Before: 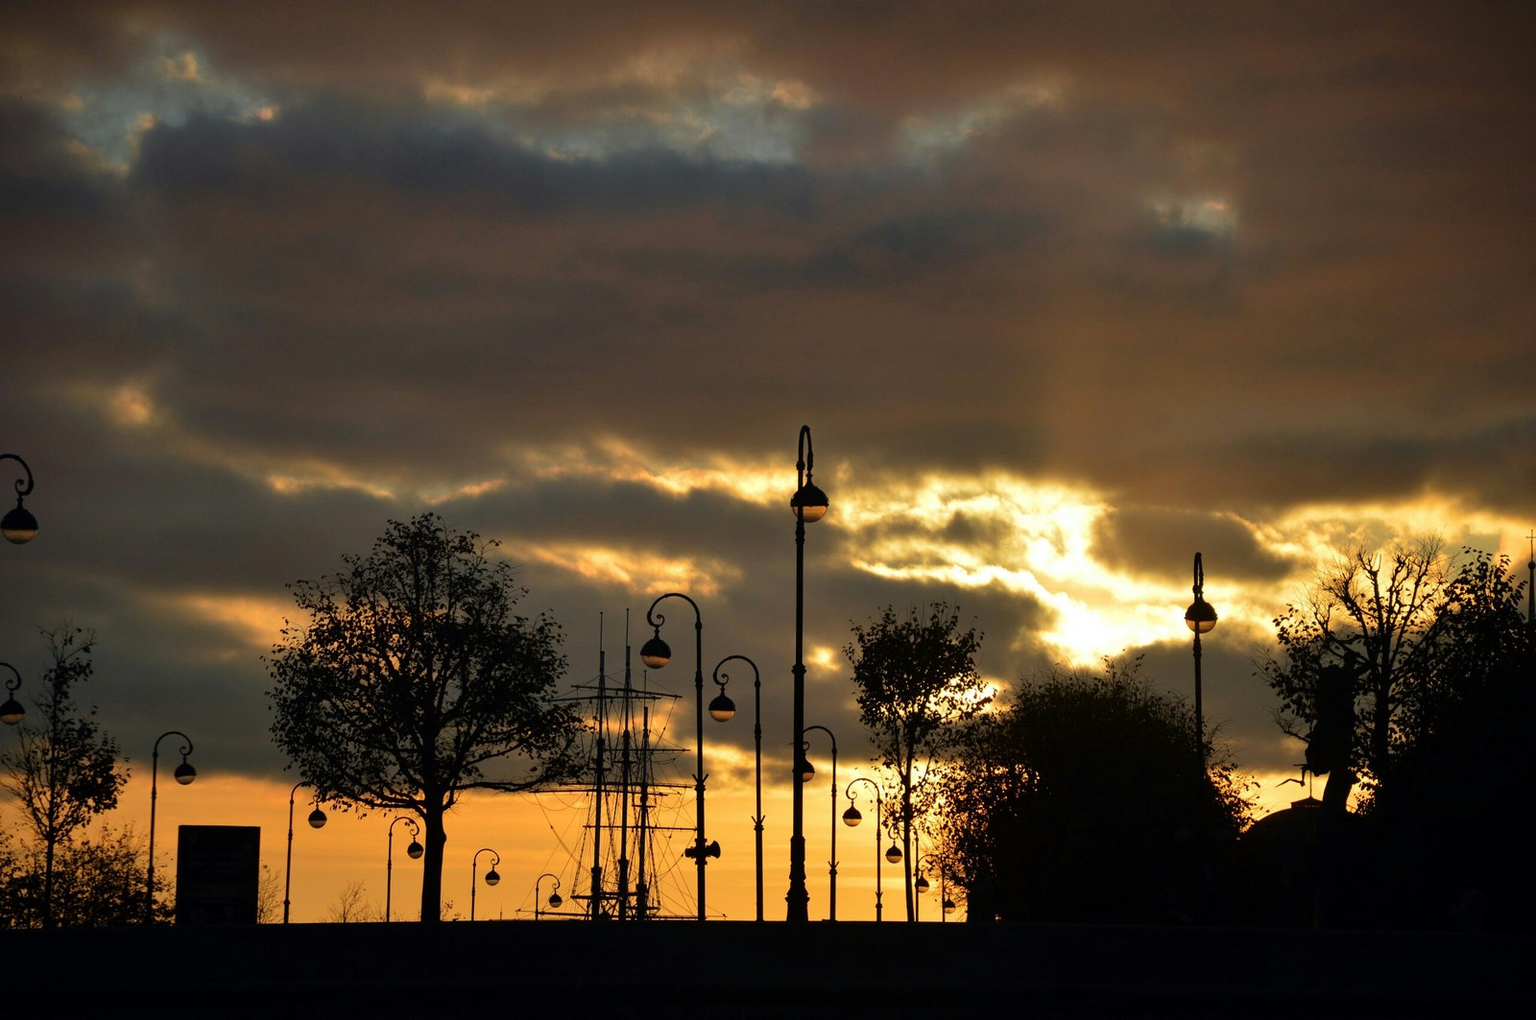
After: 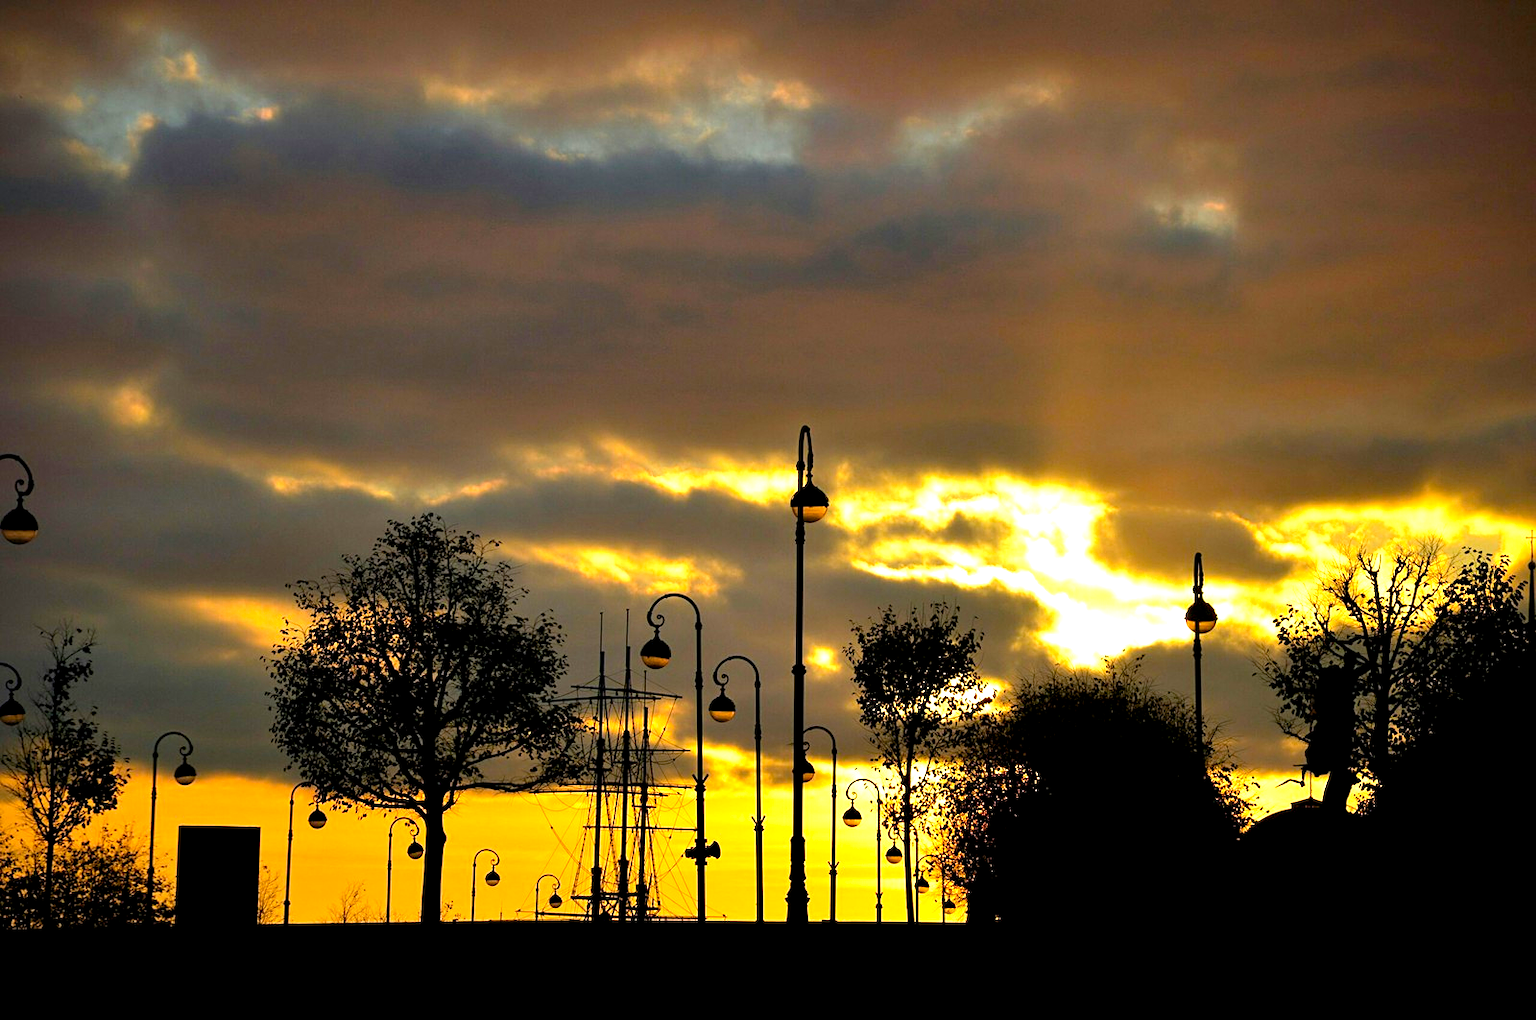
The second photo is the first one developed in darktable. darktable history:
color balance rgb: global offset › luminance -0.887%, perceptual saturation grading › global saturation 15.058%, global vibrance 20%
sharpen: amount 0.206
exposure: exposure 0.951 EV, compensate highlight preservation false
levels: mode automatic, white 99.92%
